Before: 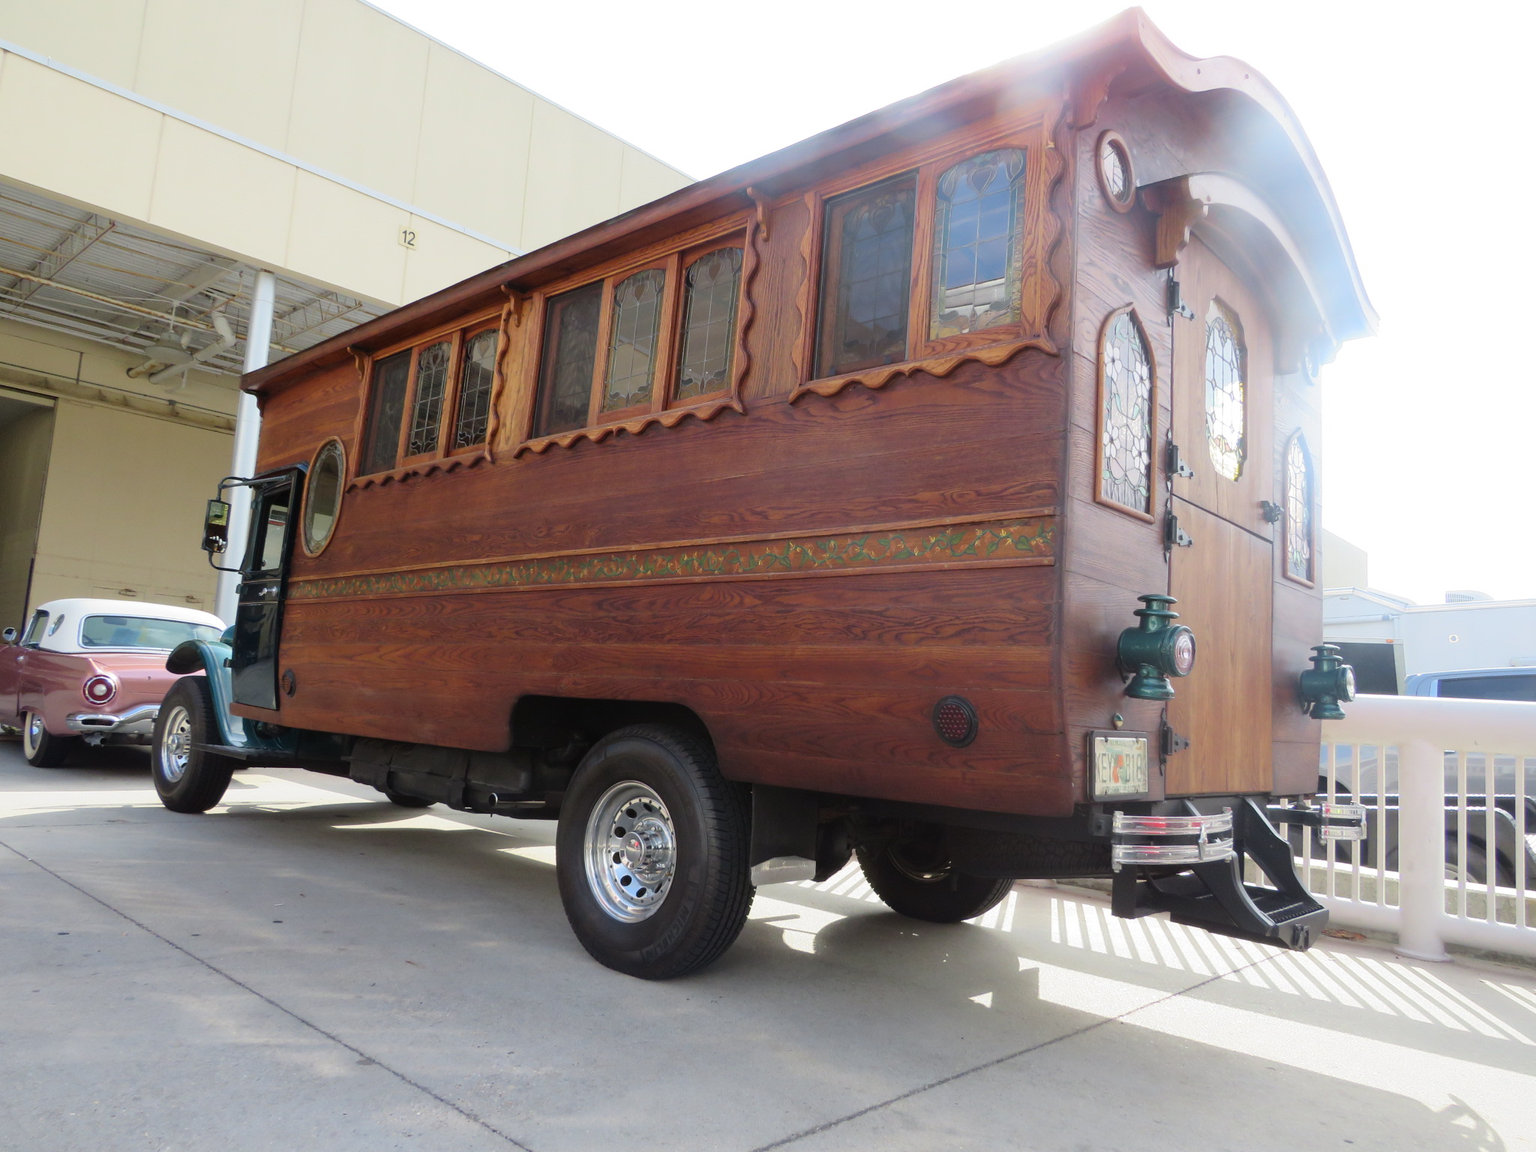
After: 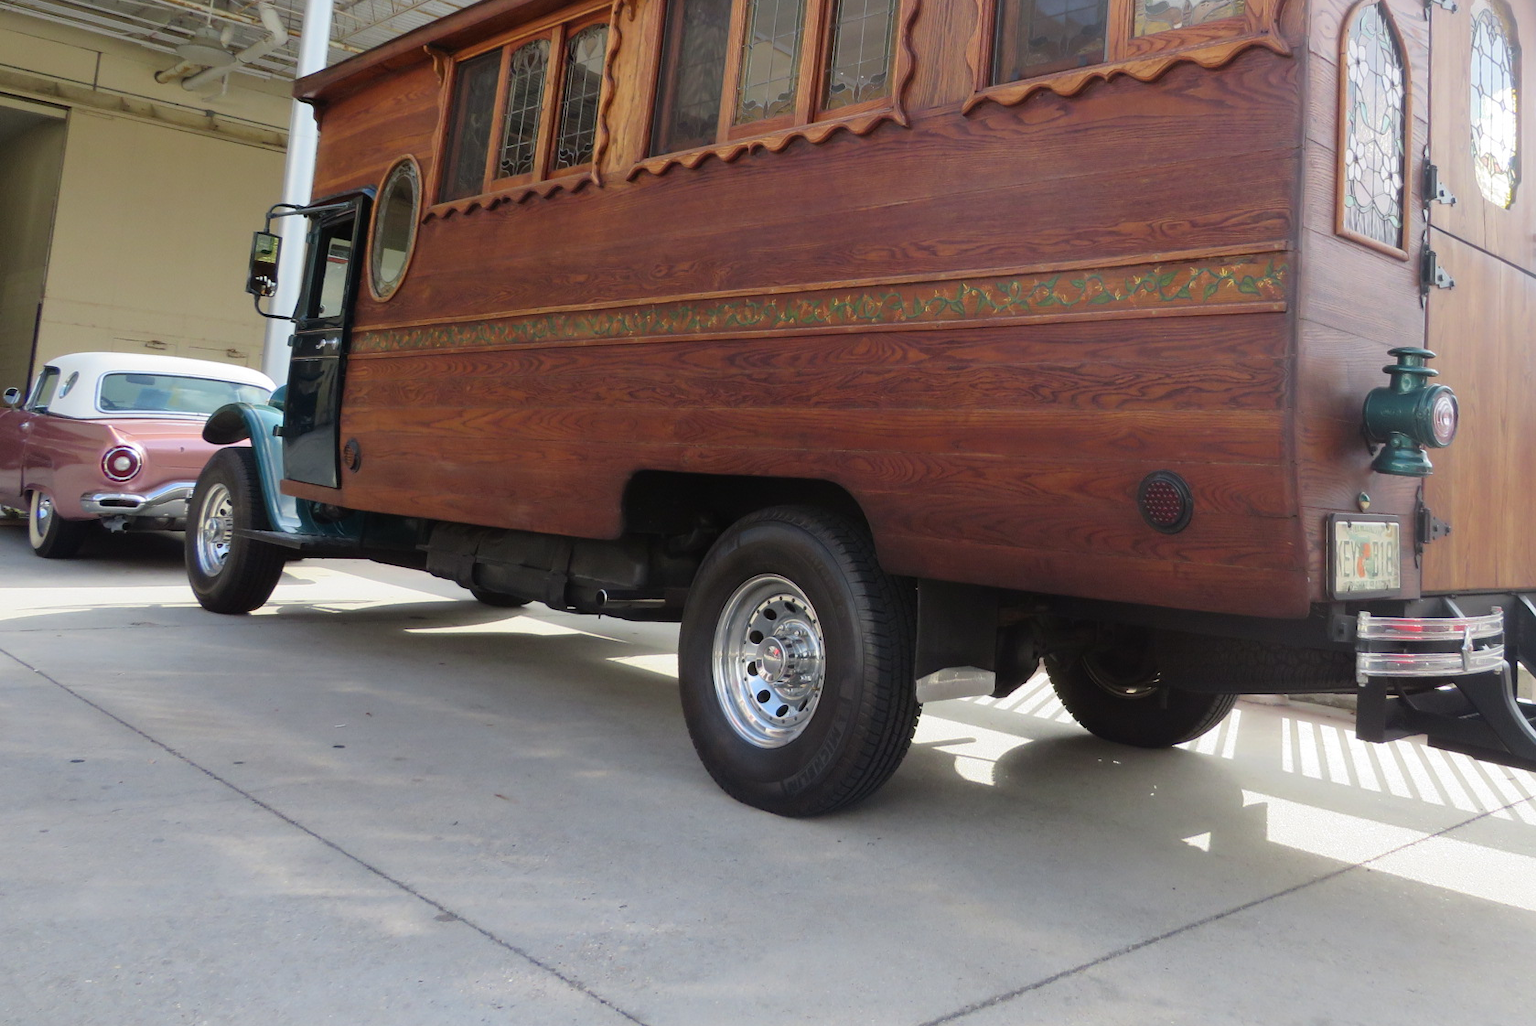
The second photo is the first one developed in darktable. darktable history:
crop: top 26.944%, right 18.008%
